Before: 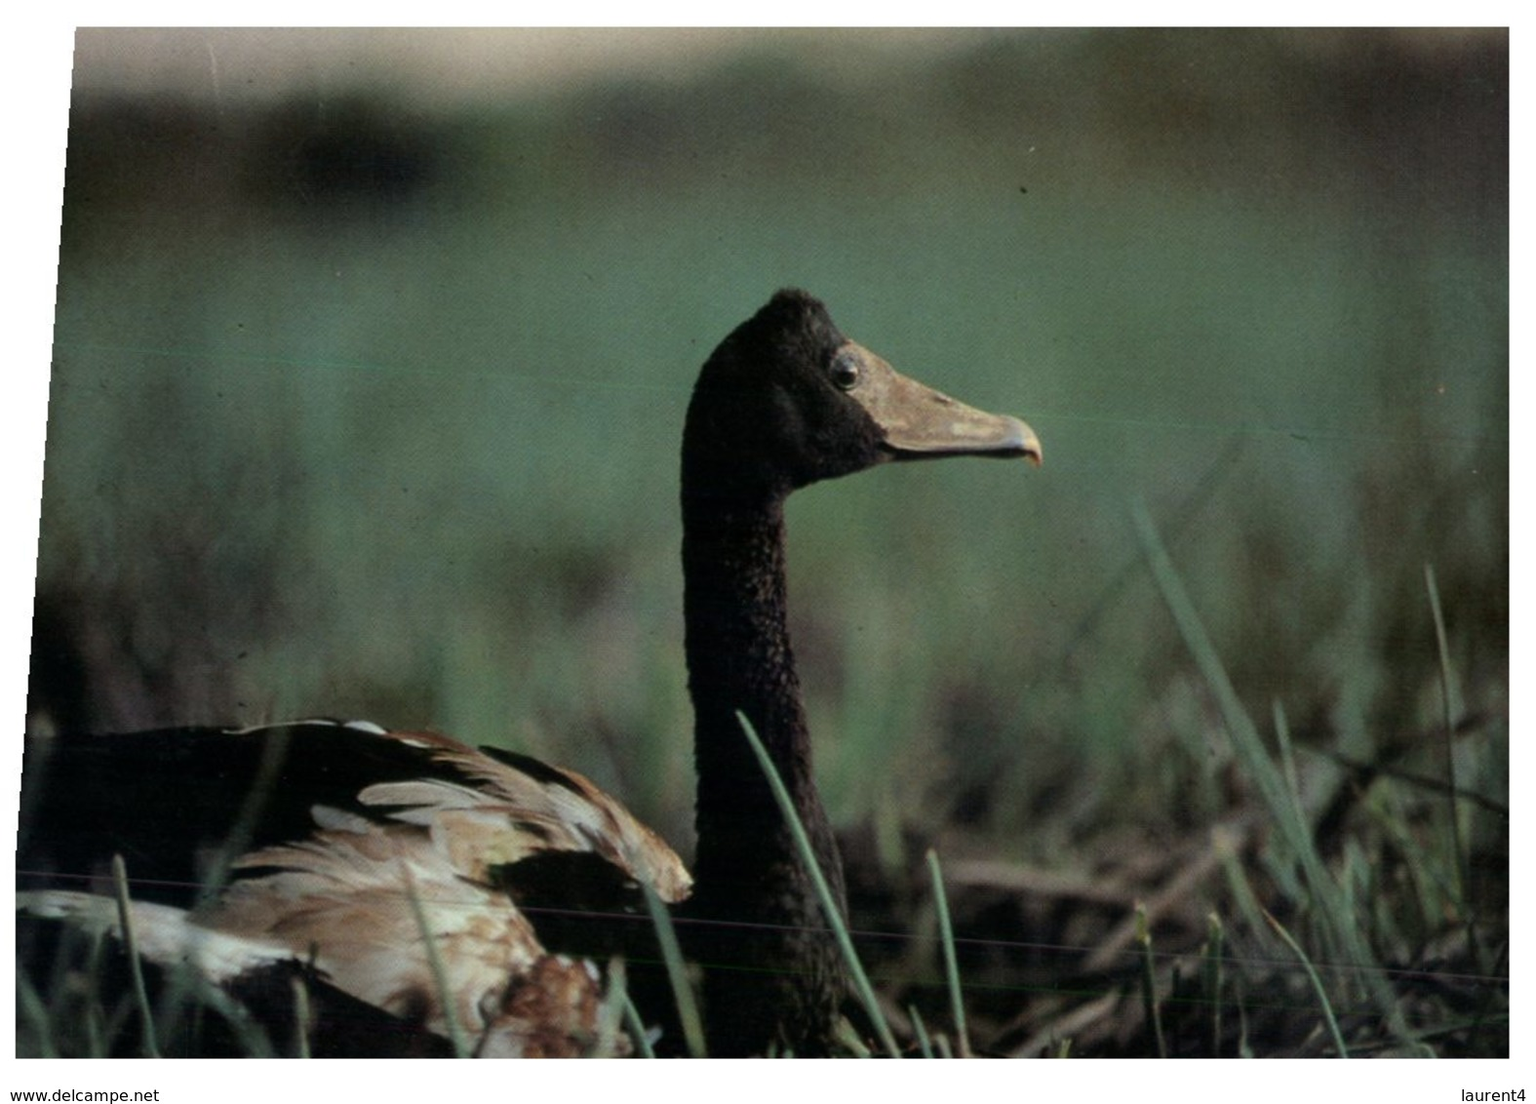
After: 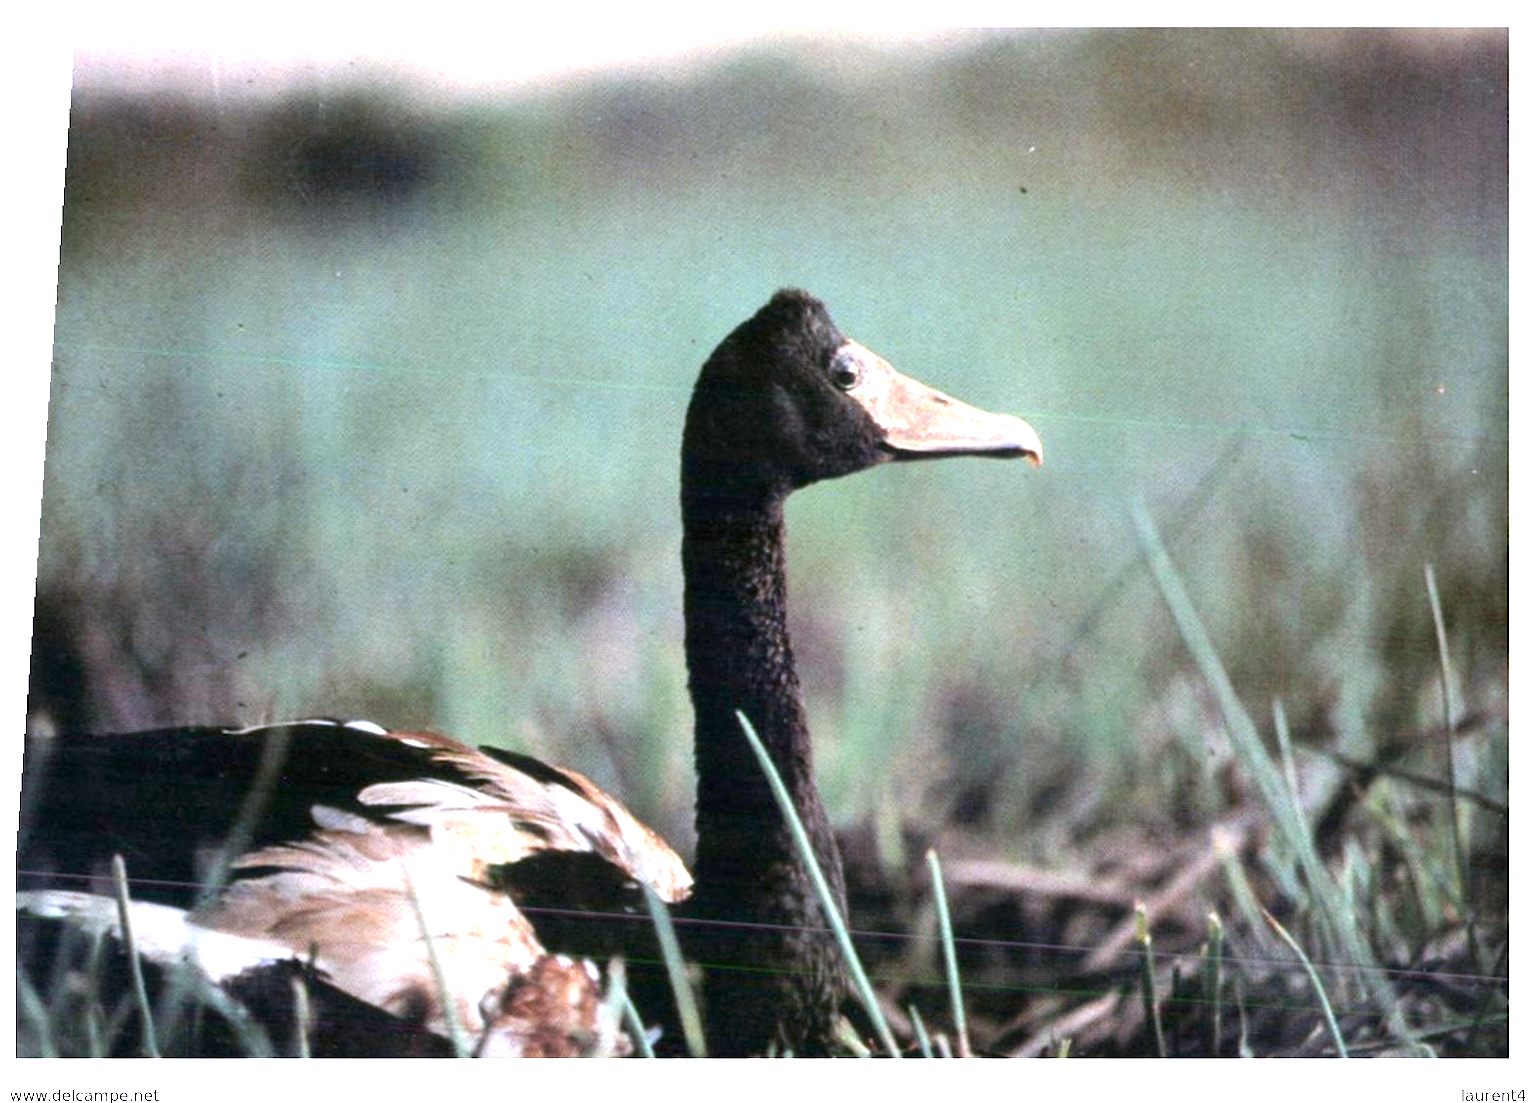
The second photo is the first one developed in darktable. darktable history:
white balance: red 1.042, blue 1.17
exposure: black level correction 0, exposure 1.975 EV, compensate exposure bias true, compensate highlight preservation false
